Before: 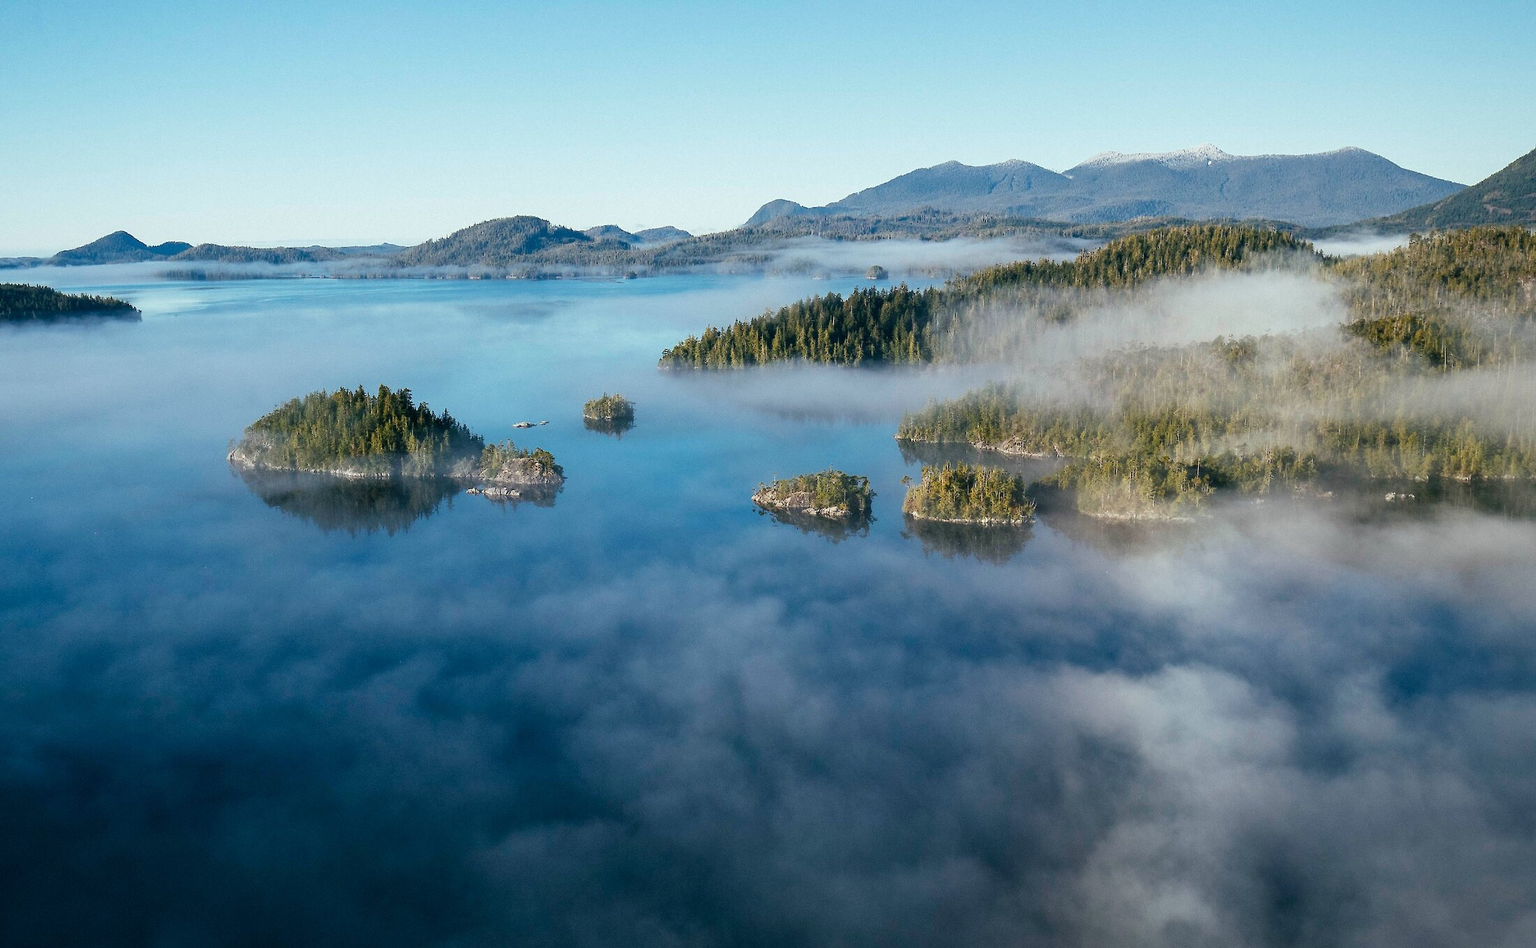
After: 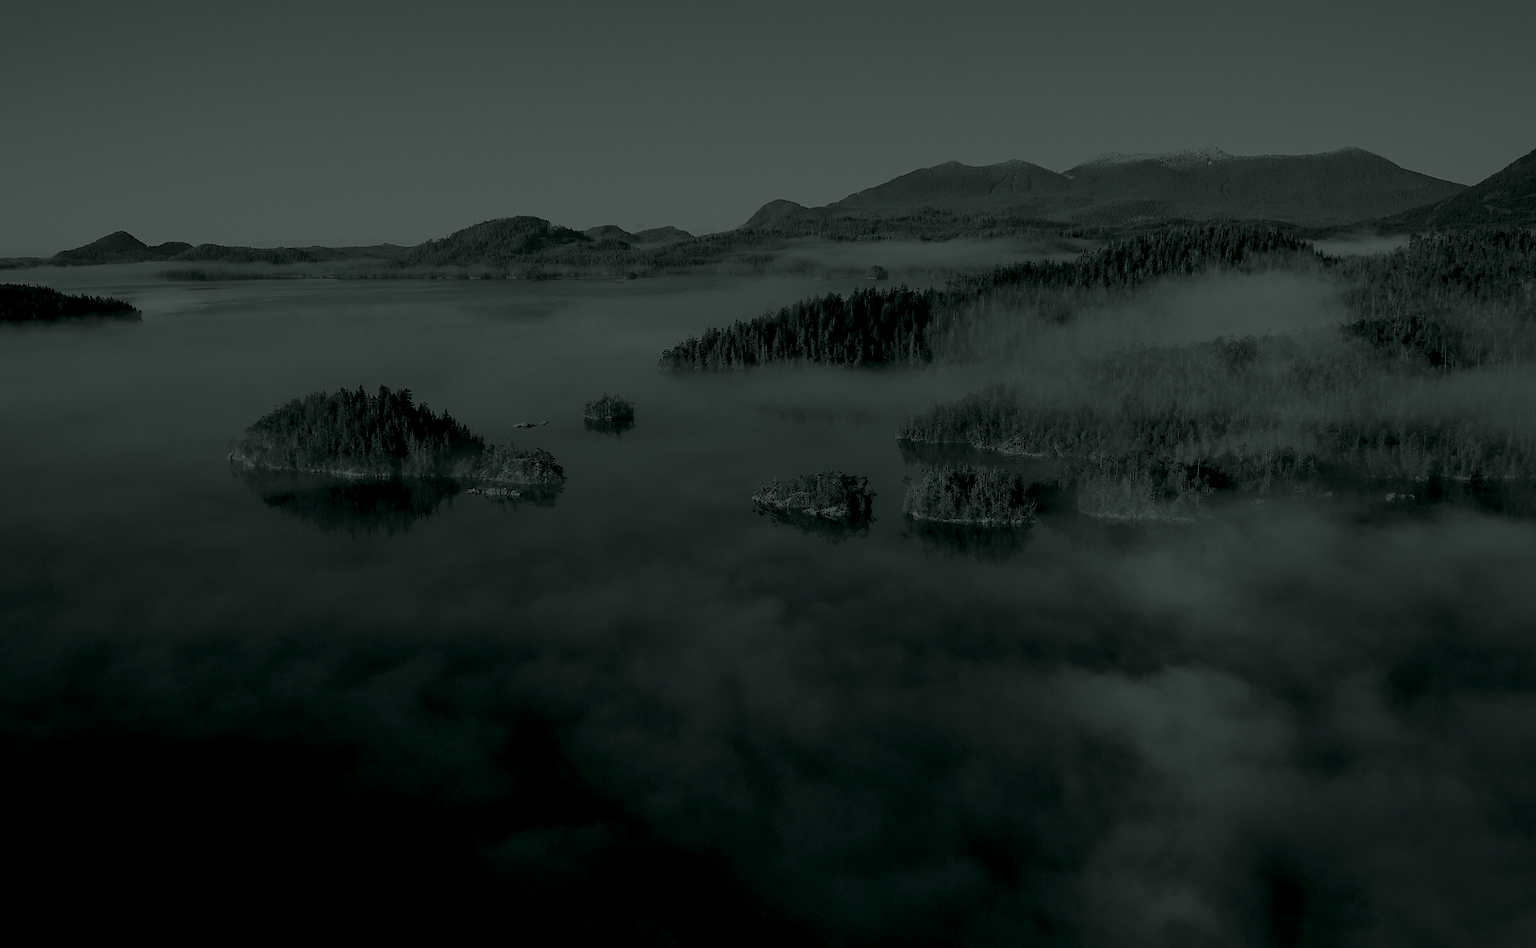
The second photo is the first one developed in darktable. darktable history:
color contrast: green-magenta contrast 0.84, blue-yellow contrast 0.86
colorize: hue 90°, saturation 19%, lightness 1.59%, version 1
